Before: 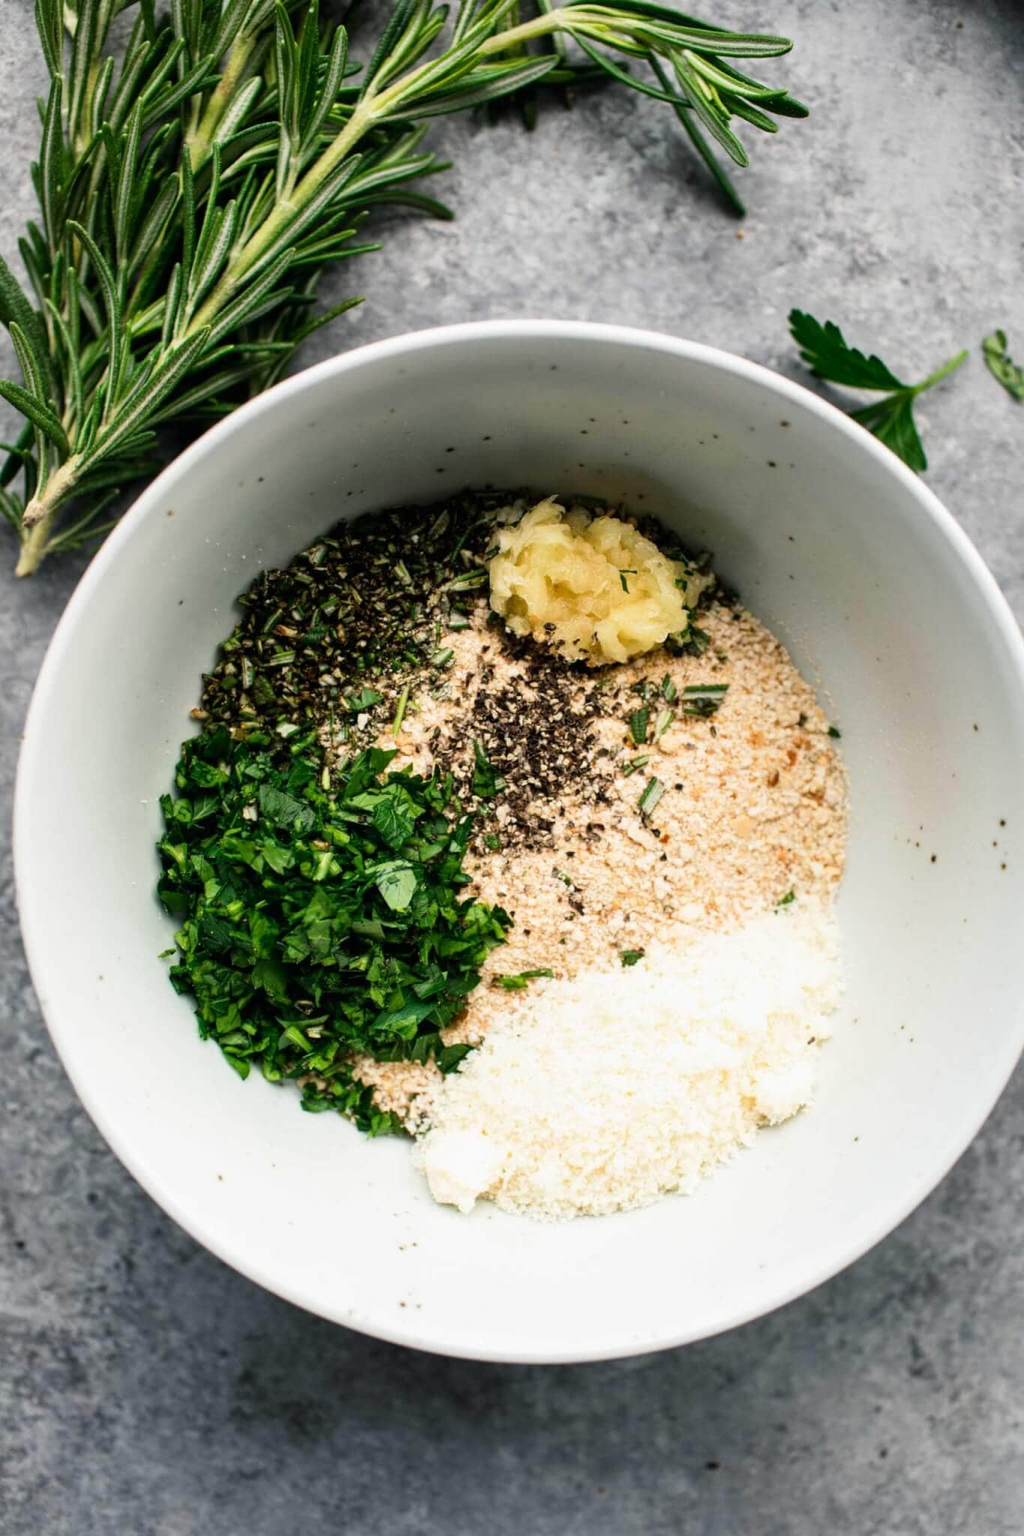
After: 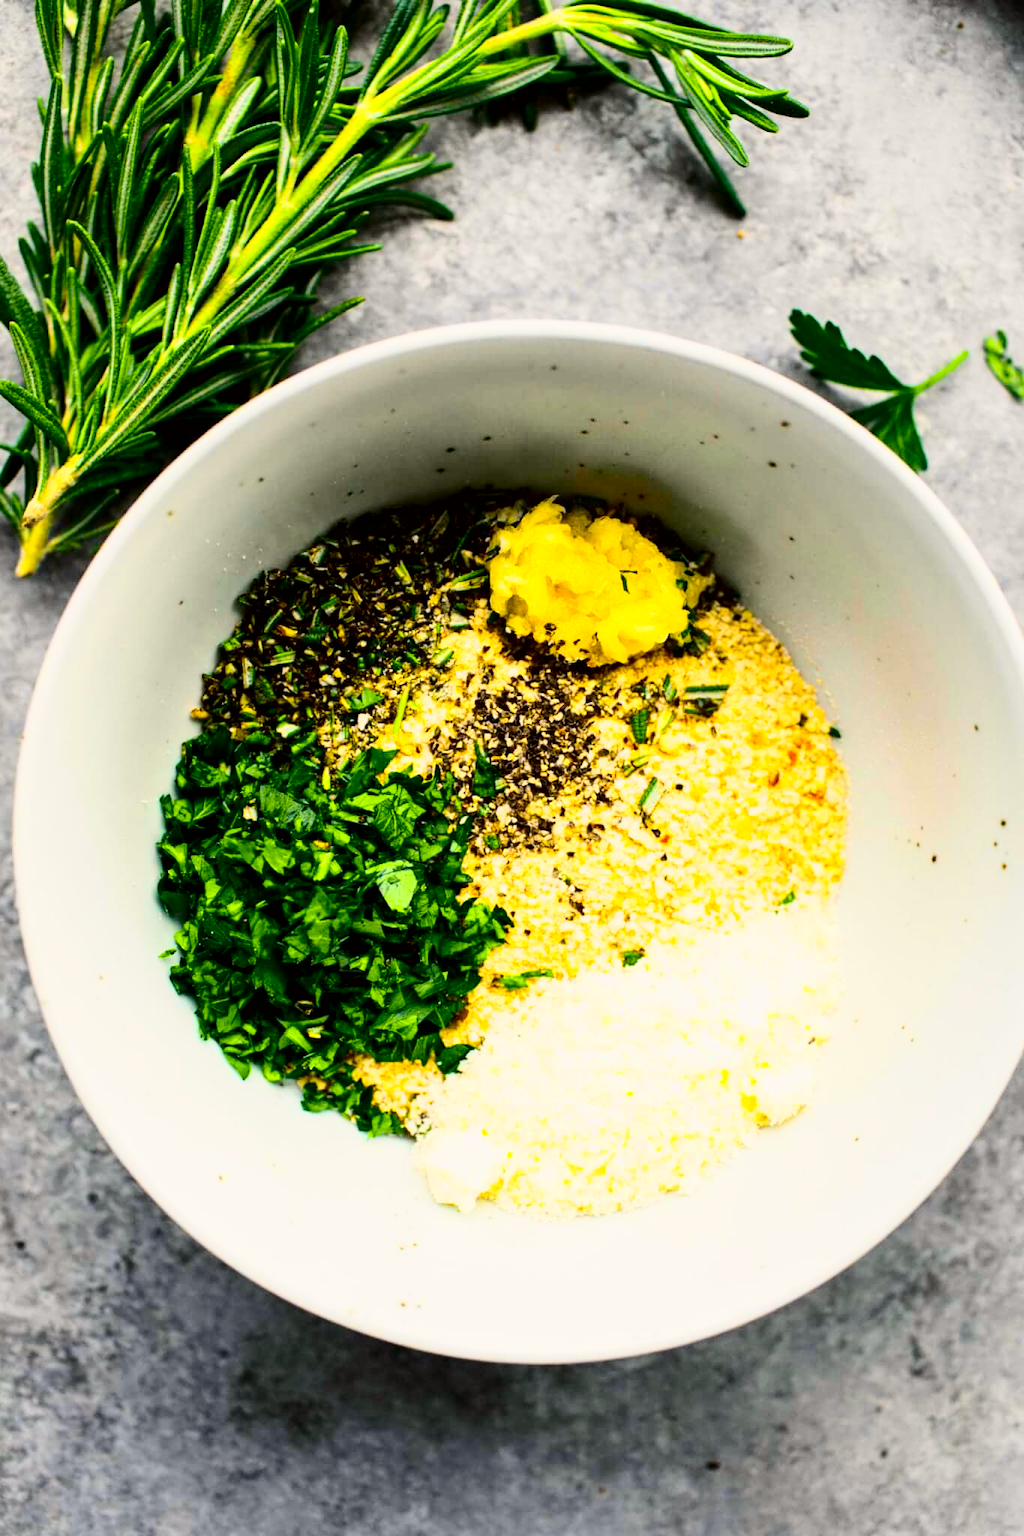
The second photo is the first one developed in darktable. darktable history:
tone curve: curves: ch0 [(0, 0) (0.104, 0.068) (0.236, 0.227) (0.46, 0.576) (0.657, 0.796) (0.861, 0.932) (1, 0.981)]; ch1 [(0, 0) (0.353, 0.344) (0.434, 0.382) (0.479, 0.476) (0.502, 0.504) (0.544, 0.534) (0.57, 0.57) (0.586, 0.603) (0.618, 0.631) (0.657, 0.679) (1, 1)]; ch2 [(0, 0) (0.34, 0.314) (0.434, 0.43) (0.5, 0.511) (0.528, 0.545) (0.557, 0.573) (0.573, 0.618) (0.628, 0.751) (1, 1)], color space Lab, independent channels, preserve colors none
exposure: black level correction 0.004, exposure 0.014 EV, compensate highlight preservation false
color zones: curves: ch0 [(0.224, 0.526) (0.75, 0.5)]; ch1 [(0.055, 0.526) (0.224, 0.761) (0.377, 0.526) (0.75, 0.5)]
